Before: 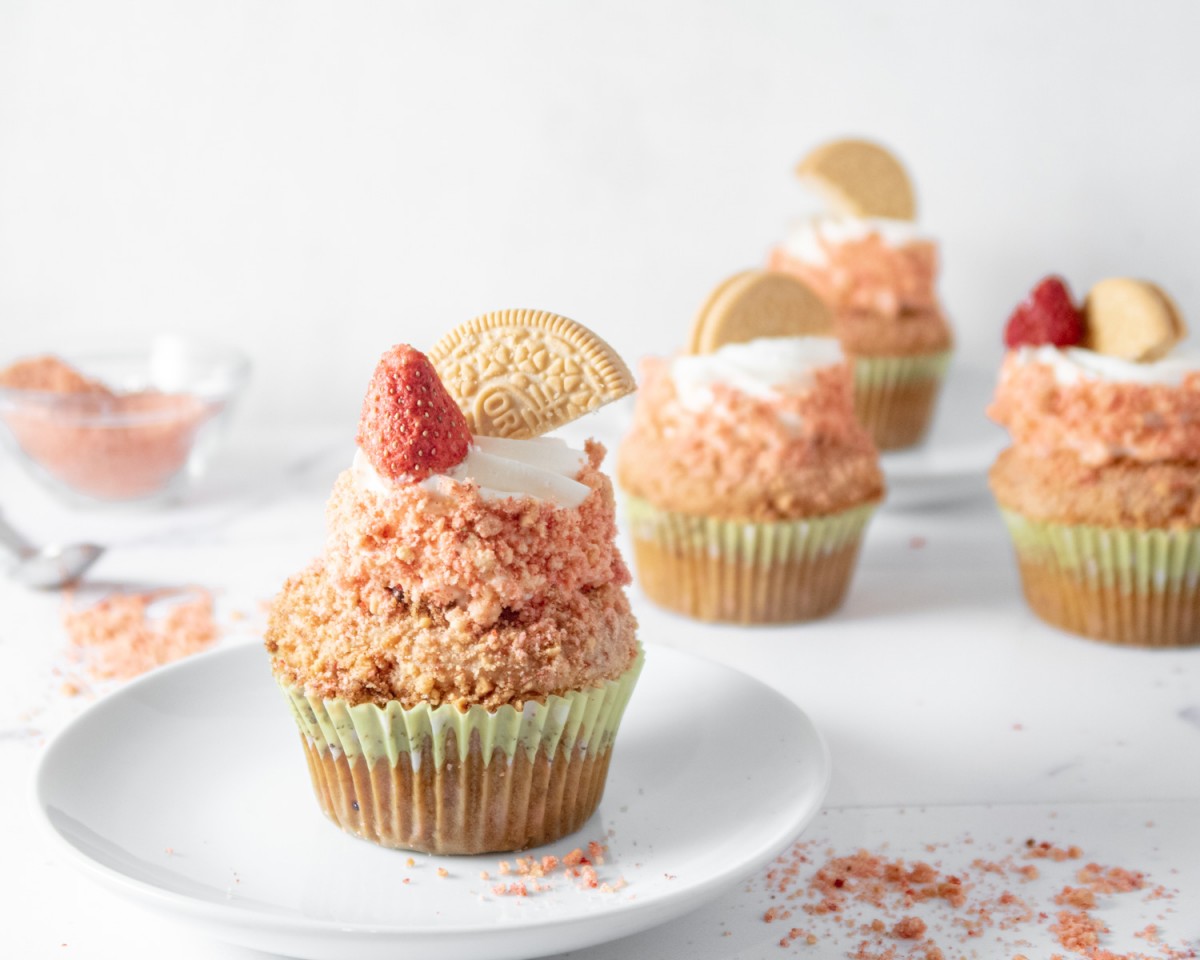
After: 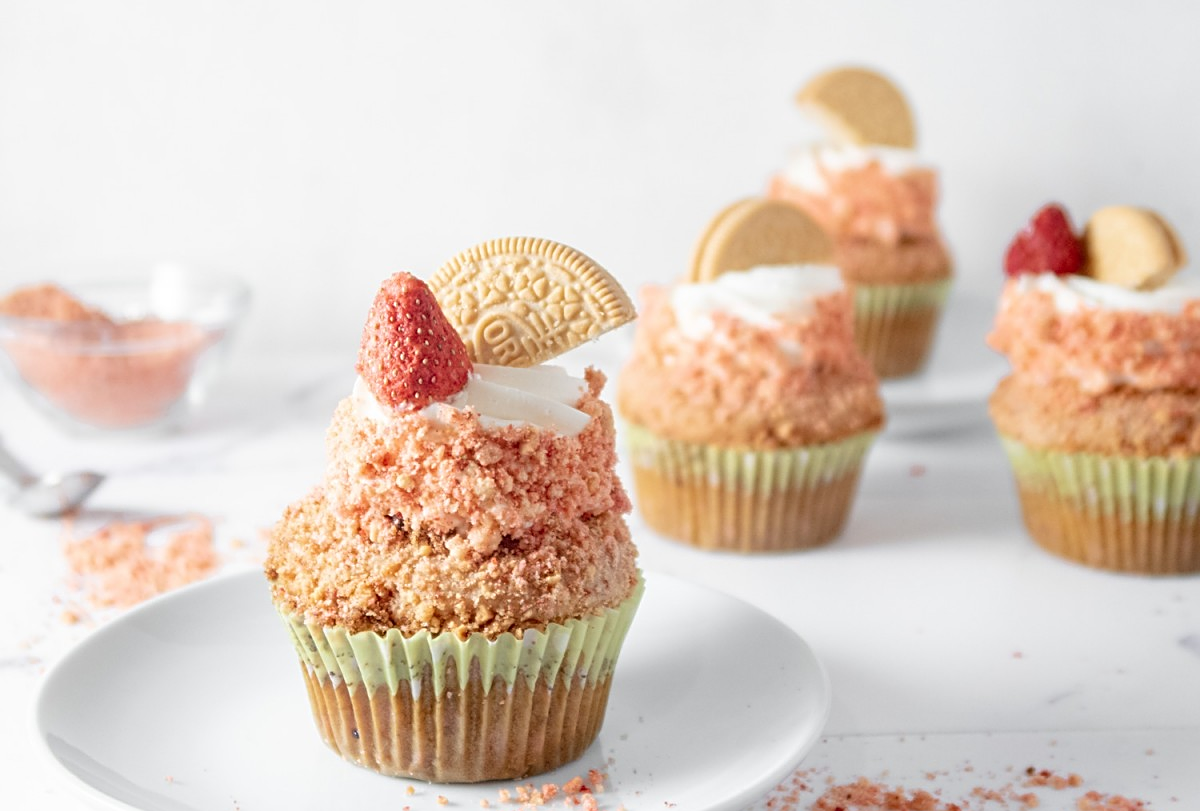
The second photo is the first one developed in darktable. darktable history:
crop: top 7.559%, bottom 7.915%
sharpen: on, module defaults
